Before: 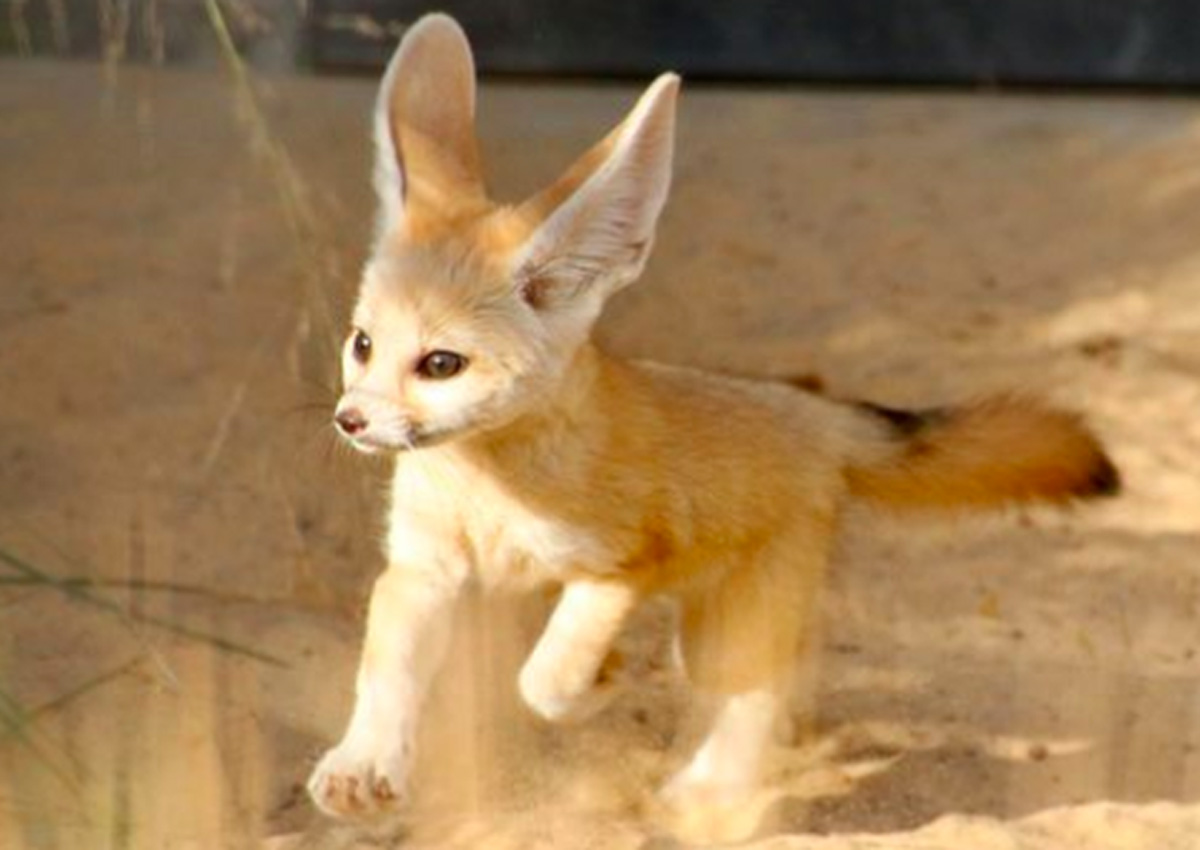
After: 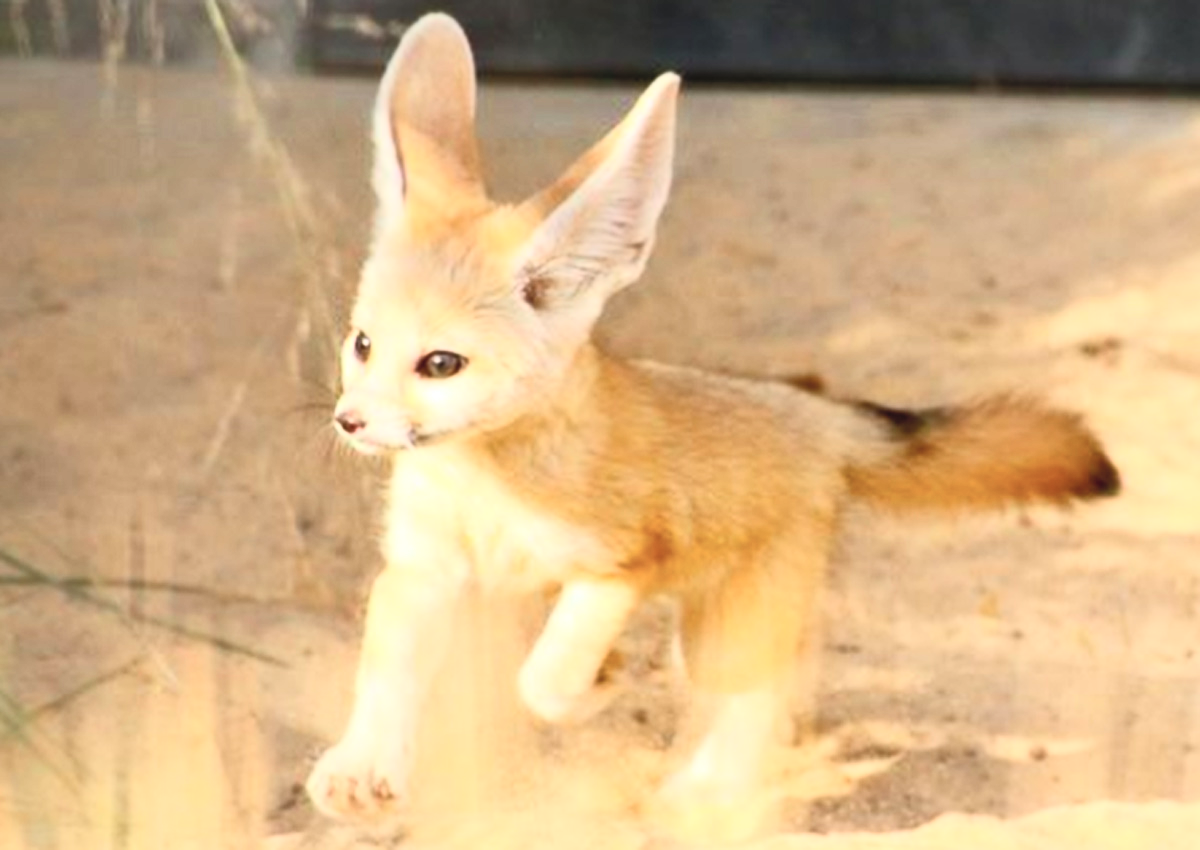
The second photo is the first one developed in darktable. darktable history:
contrast brightness saturation: contrast 0.39, brightness 0.53
tone equalizer: on, module defaults
